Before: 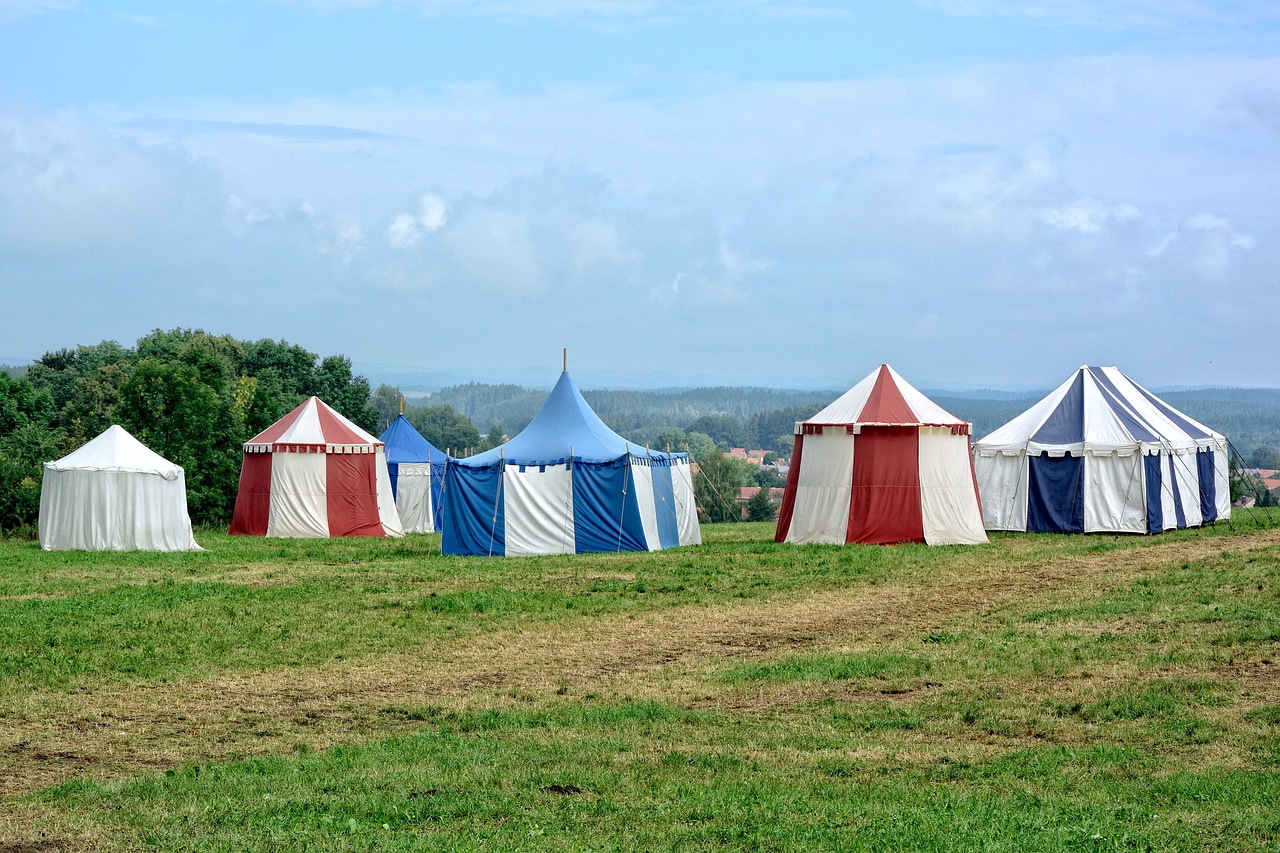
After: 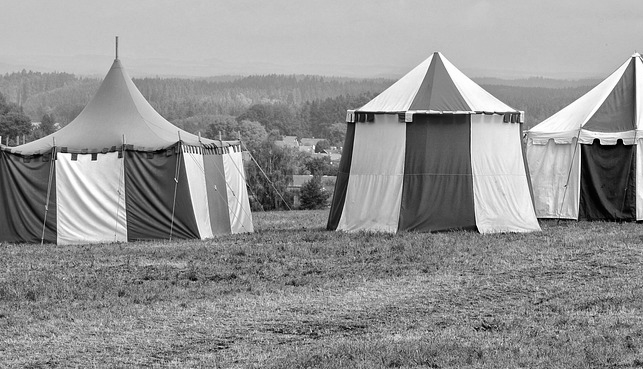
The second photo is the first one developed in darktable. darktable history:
crop: left 35.03%, top 36.625%, right 14.663%, bottom 20.057%
monochrome: on, module defaults
